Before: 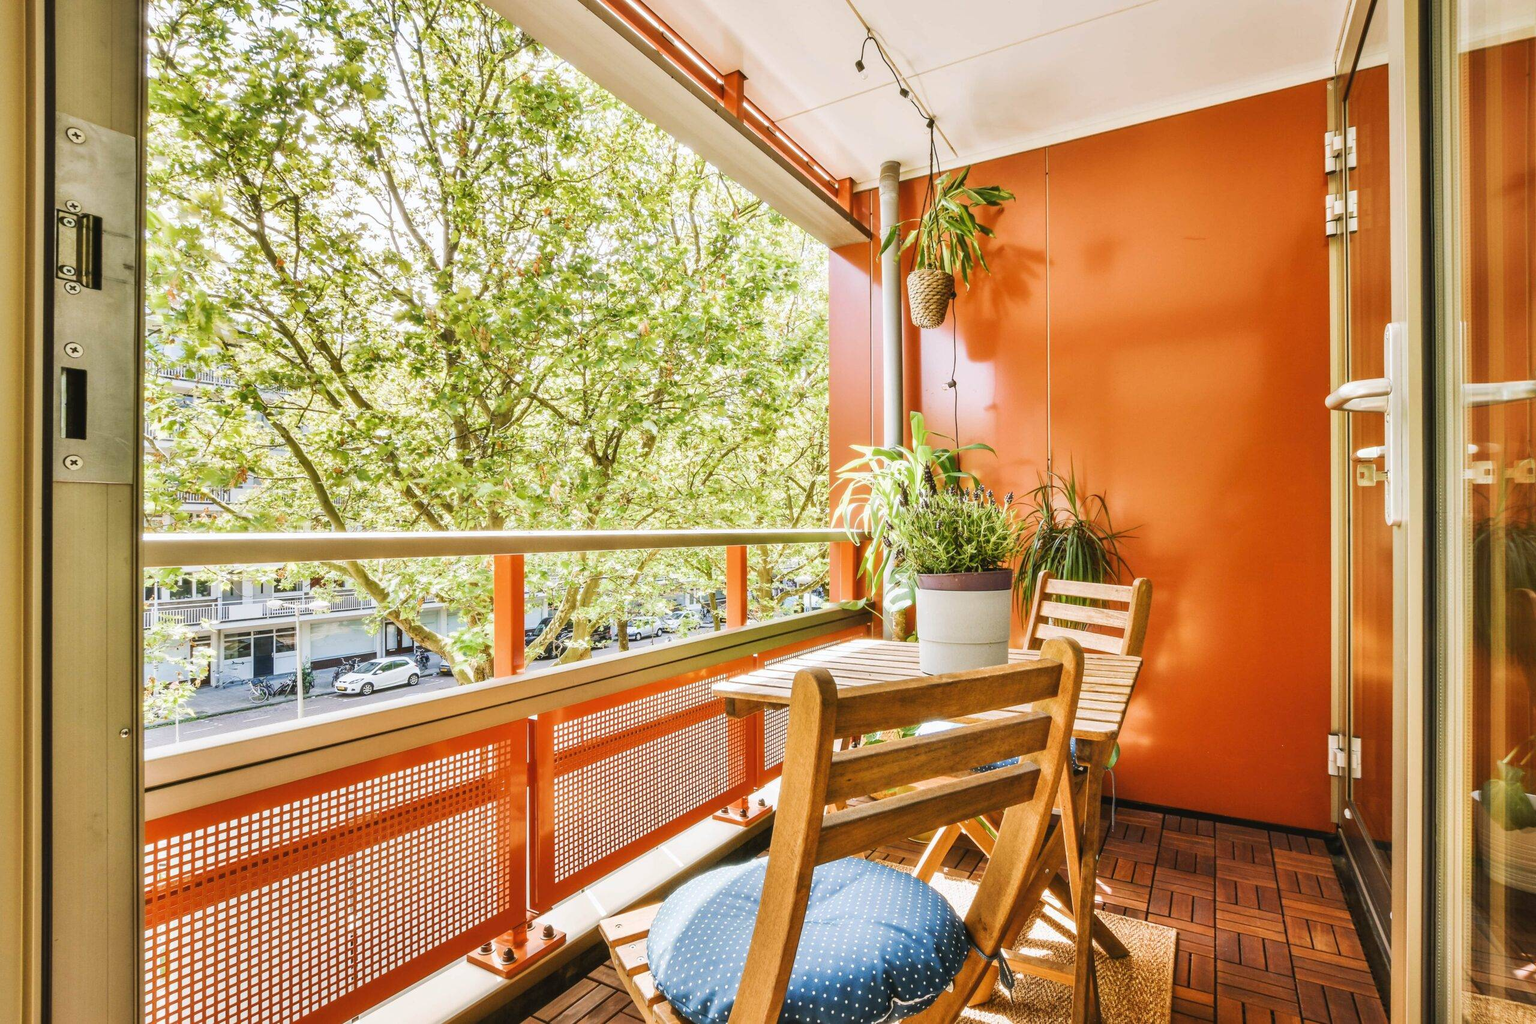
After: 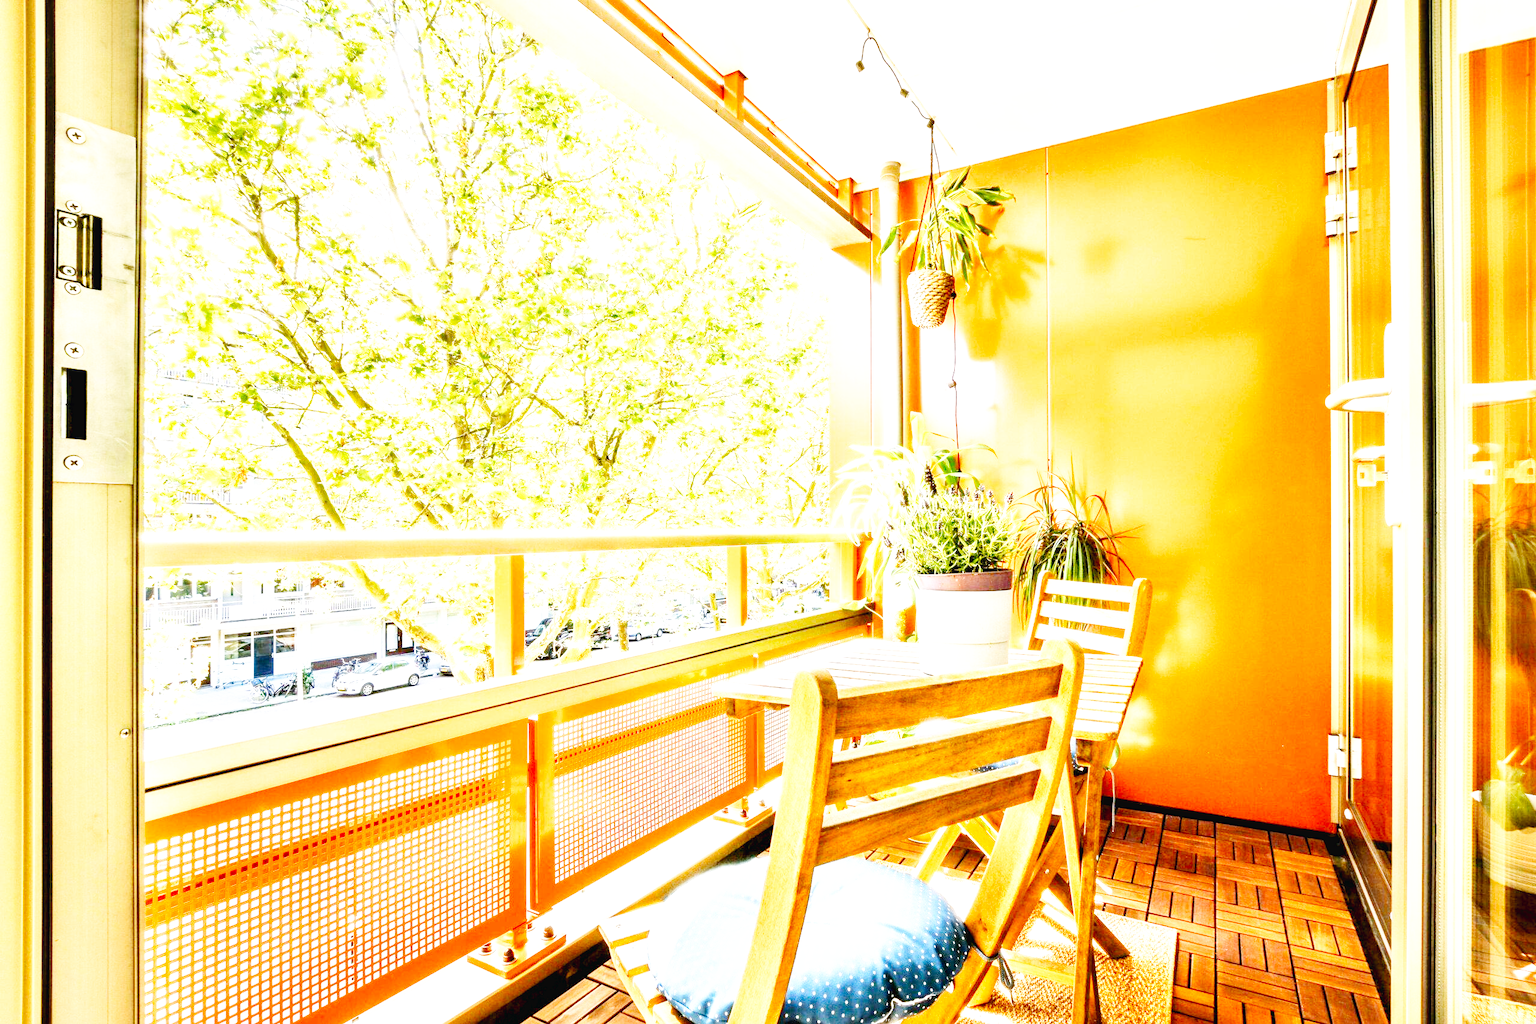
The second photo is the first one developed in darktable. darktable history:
exposure: black level correction 0.01, exposure 1 EV, compensate highlight preservation false
base curve: curves: ch0 [(0, 0.003) (0.001, 0.002) (0.006, 0.004) (0.02, 0.022) (0.048, 0.086) (0.094, 0.234) (0.162, 0.431) (0.258, 0.629) (0.385, 0.8) (0.548, 0.918) (0.751, 0.988) (1, 1)], preserve colors none
